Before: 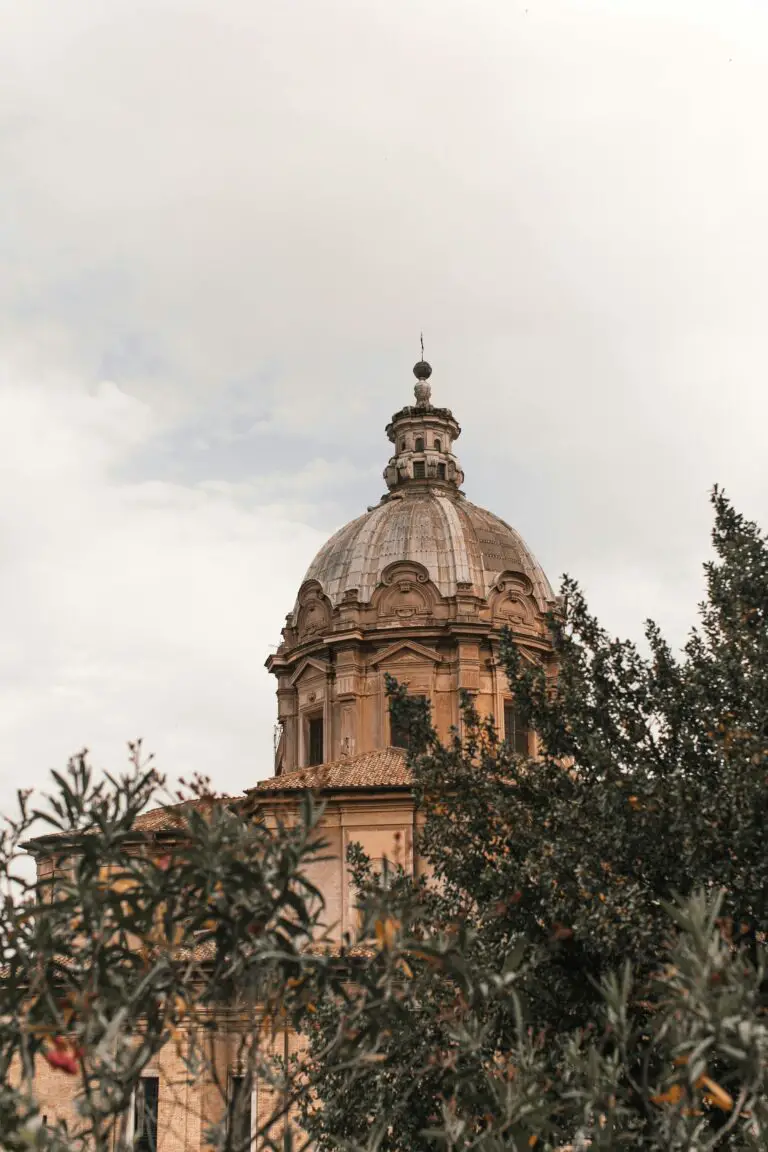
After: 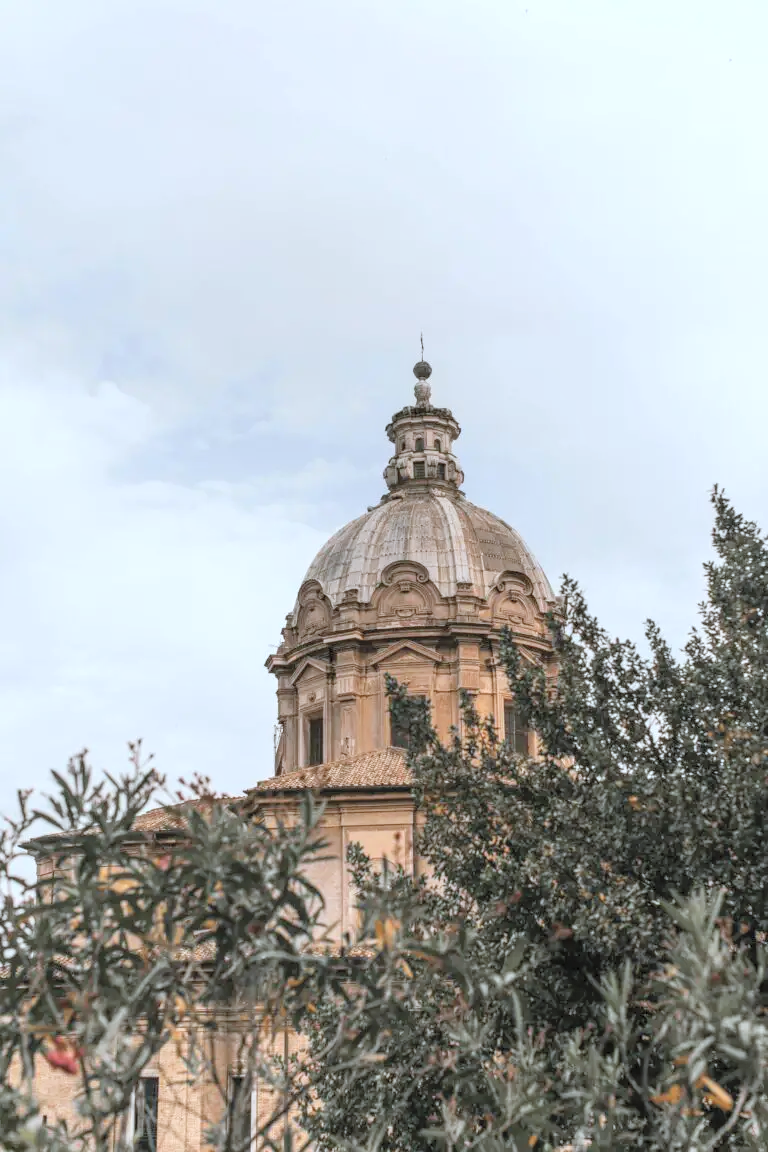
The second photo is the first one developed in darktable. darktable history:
local contrast: on, module defaults
contrast brightness saturation: brightness 0.28
white balance: red 0.924, blue 1.095
rgb curve: mode RGB, independent channels
